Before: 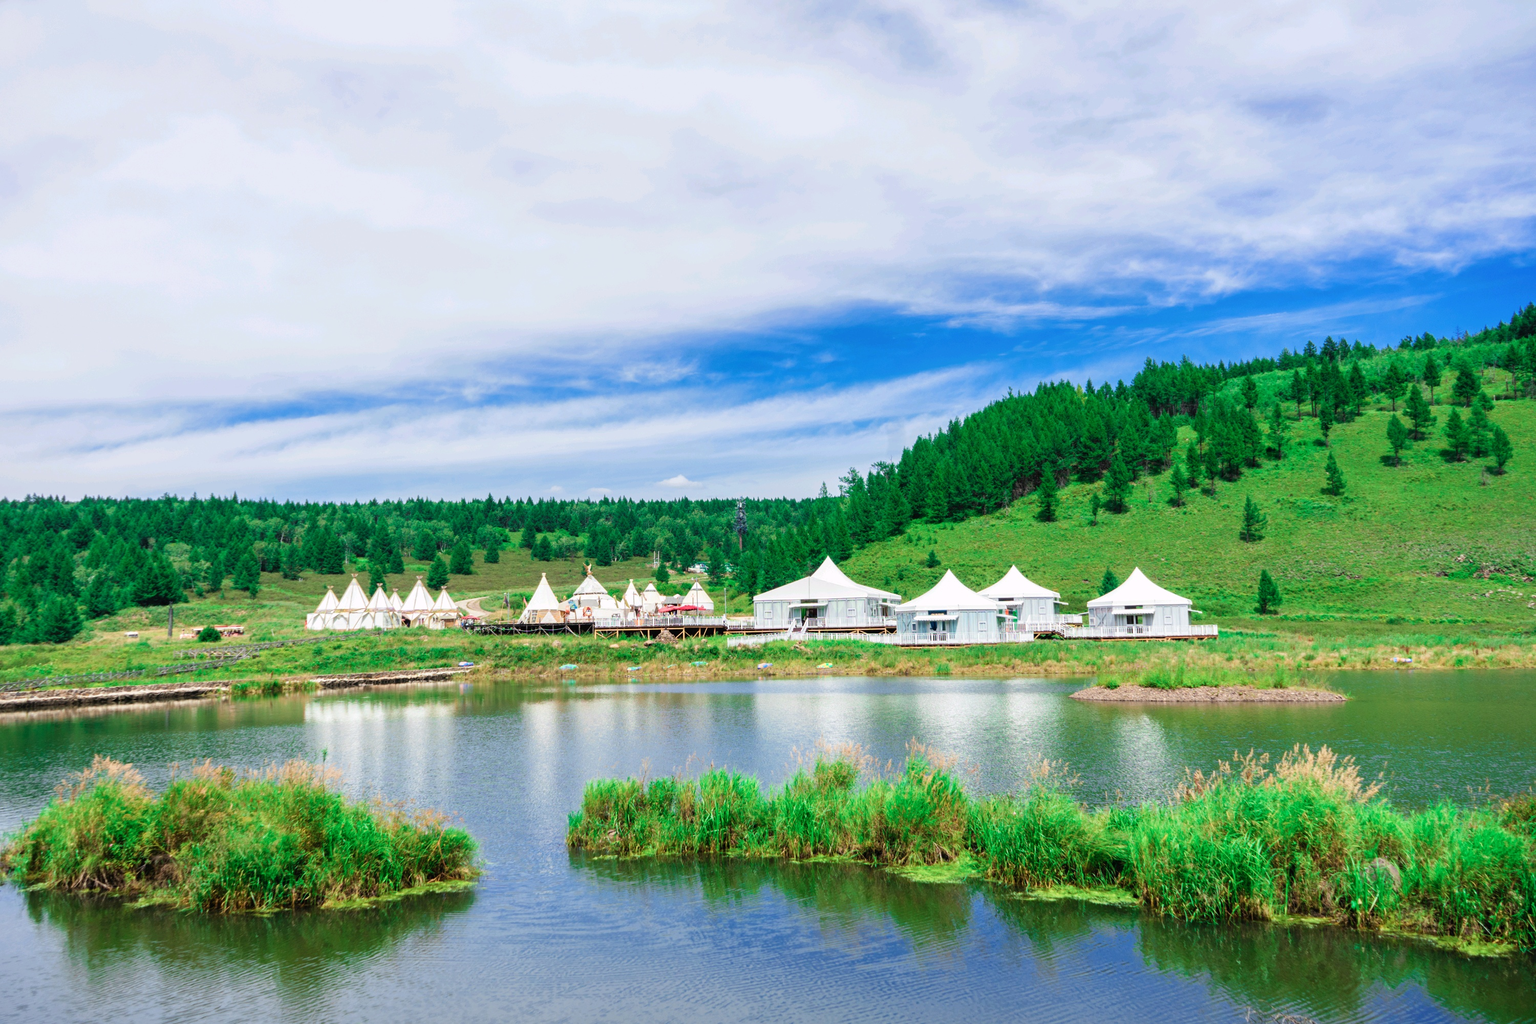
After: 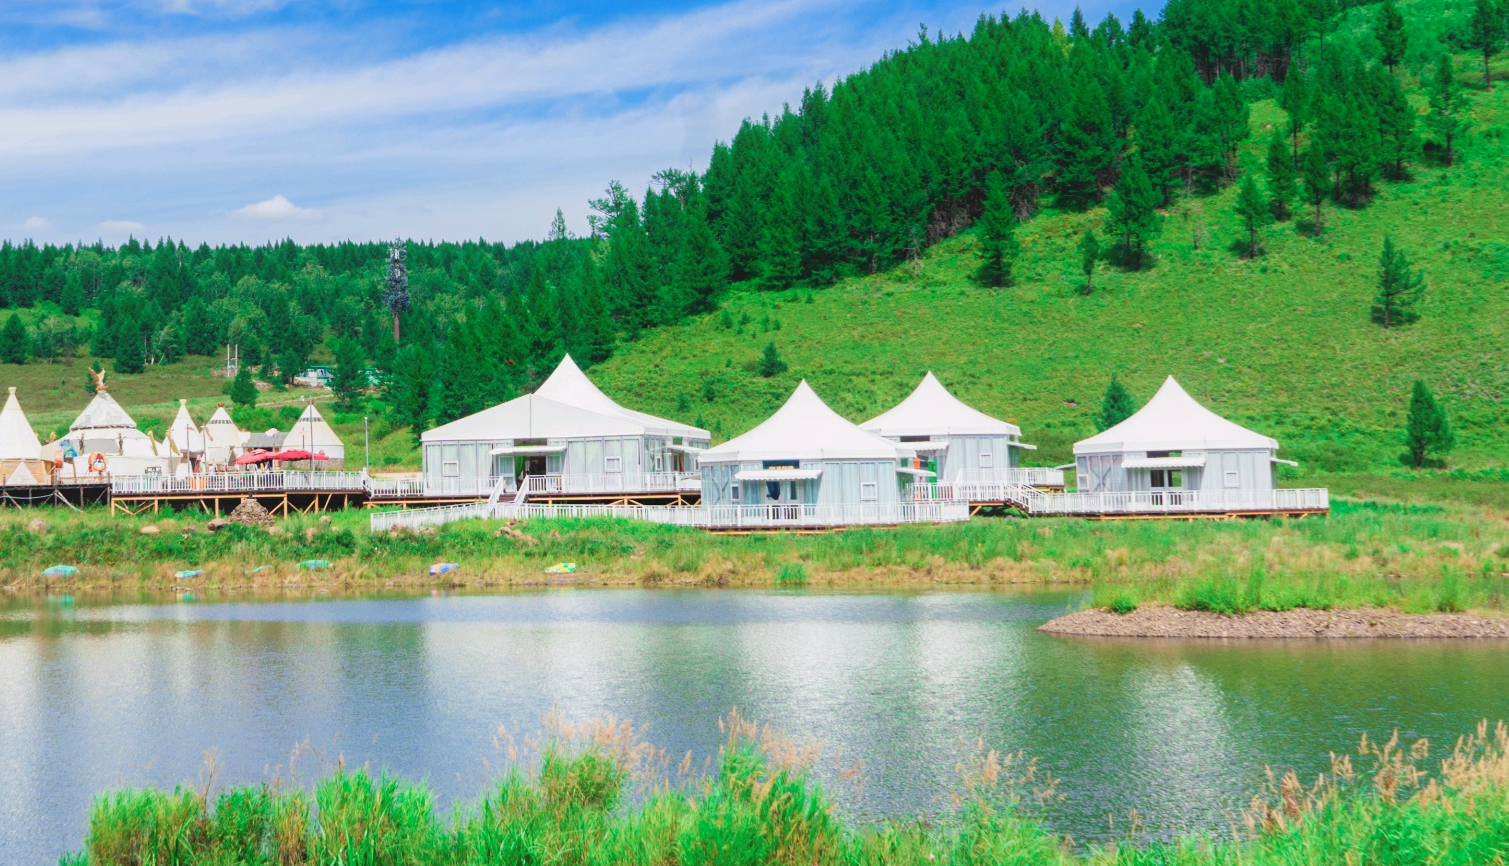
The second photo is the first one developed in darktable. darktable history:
crop: left 35.03%, top 36.625%, right 14.663%, bottom 20.057%
contrast equalizer: y [[0.46, 0.454, 0.451, 0.451, 0.455, 0.46], [0.5 ×6], [0.5 ×6], [0 ×6], [0 ×6]]
